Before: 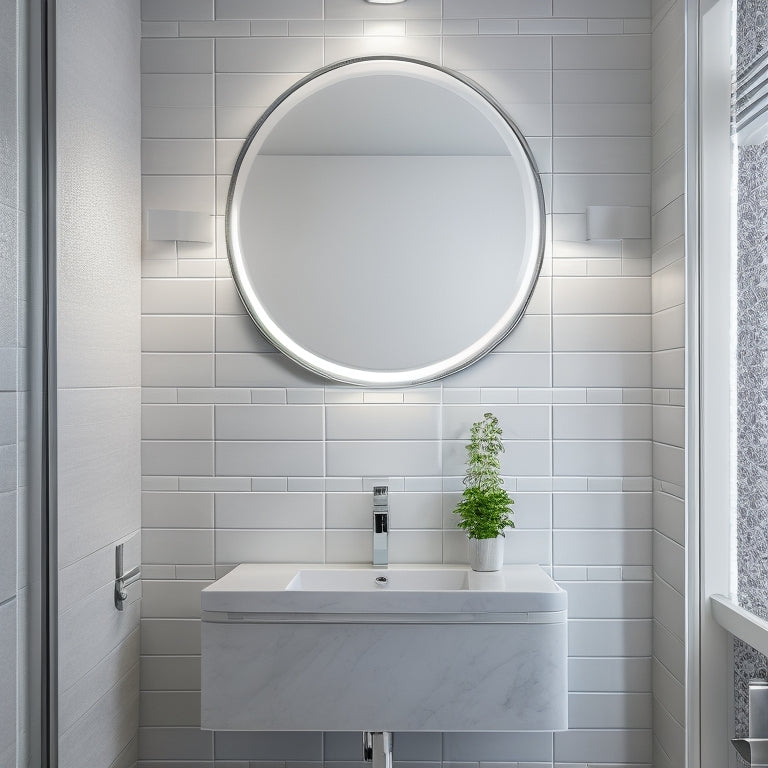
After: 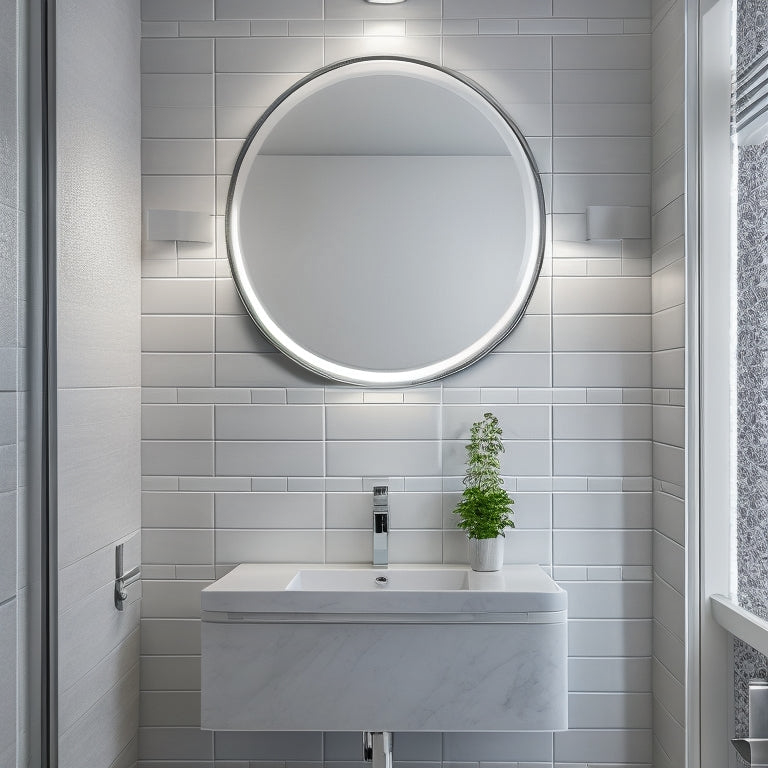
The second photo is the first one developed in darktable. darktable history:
shadows and highlights: soften with gaussian
contrast brightness saturation: saturation -0.097
